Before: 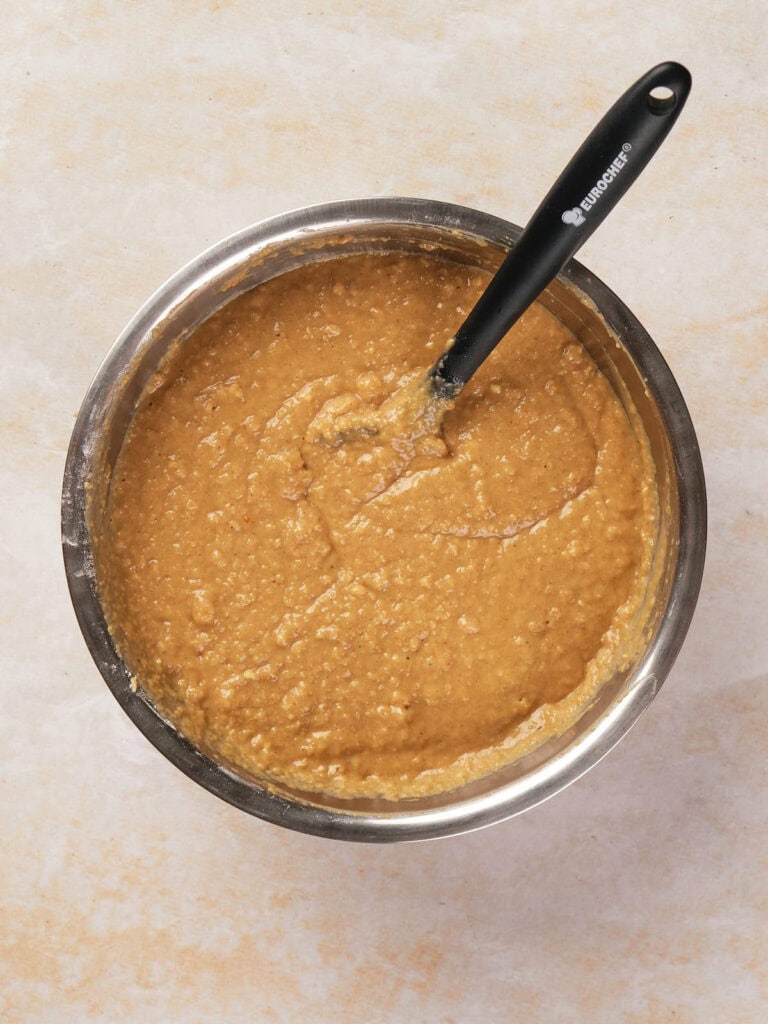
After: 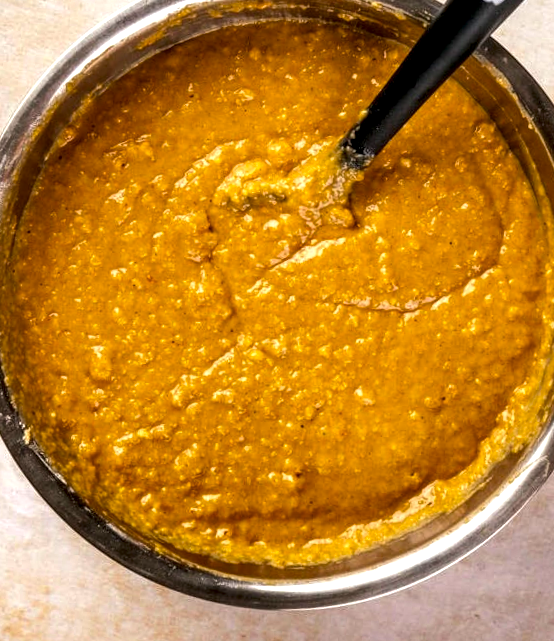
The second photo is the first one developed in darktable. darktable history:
shadows and highlights: low approximation 0.01, soften with gaussian
local contrast: highlights 60%, shadows 60%, detail 160%
color balance rgb: linear chroma grading › global chroma 50%, perceptual saturation grading › global saturation 2.34%, global vibrance 6.64%, contrast 12.71%, saturation formula JzAzBz (2021)
crop and rotate: angle -3.37°, left 9.79%, top 20.73%, right 12.42%, bottom 11.82%
